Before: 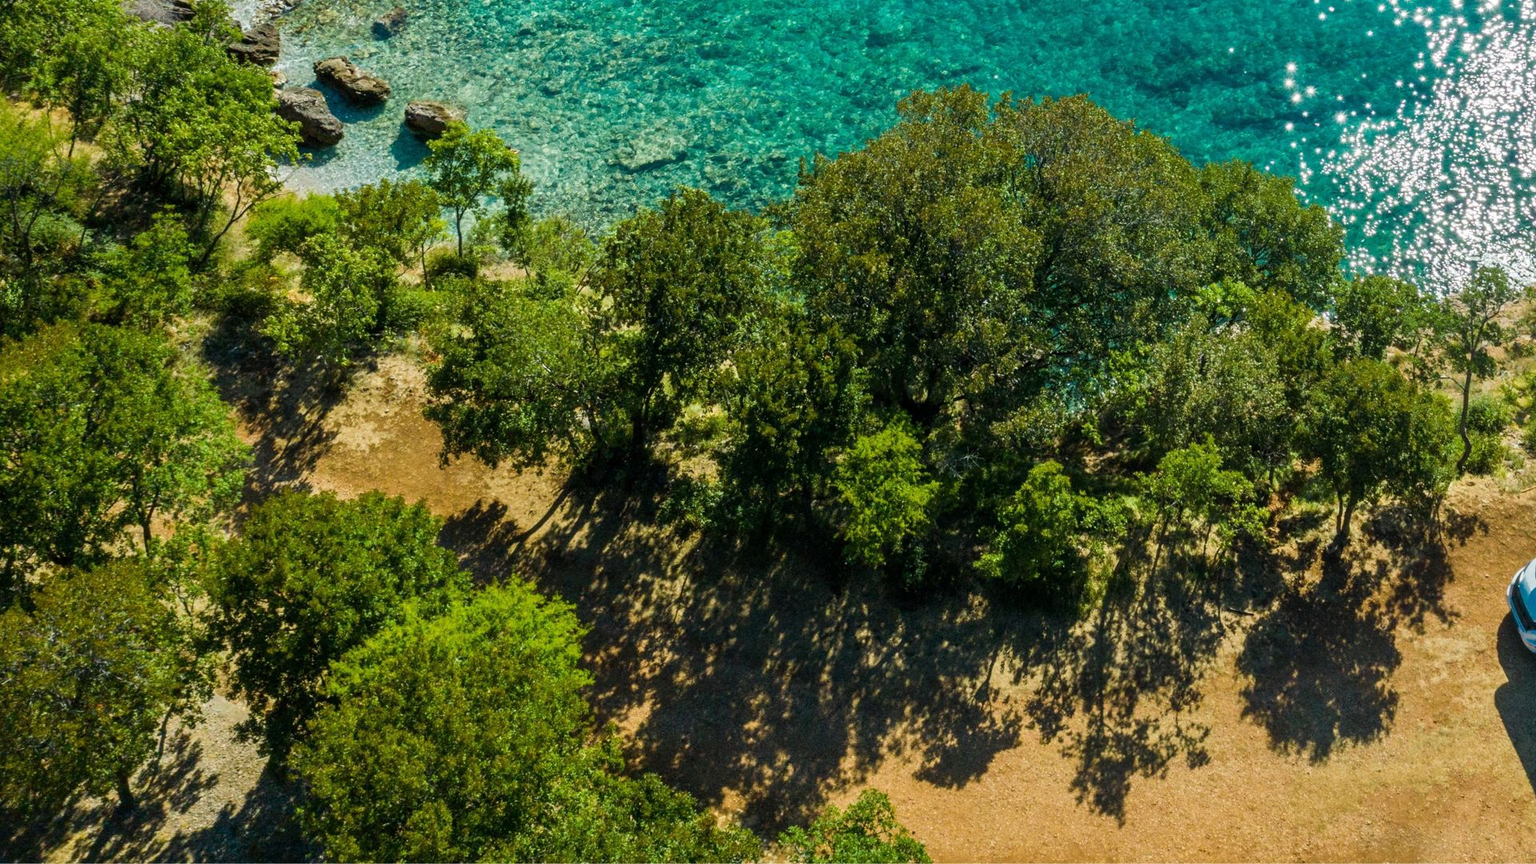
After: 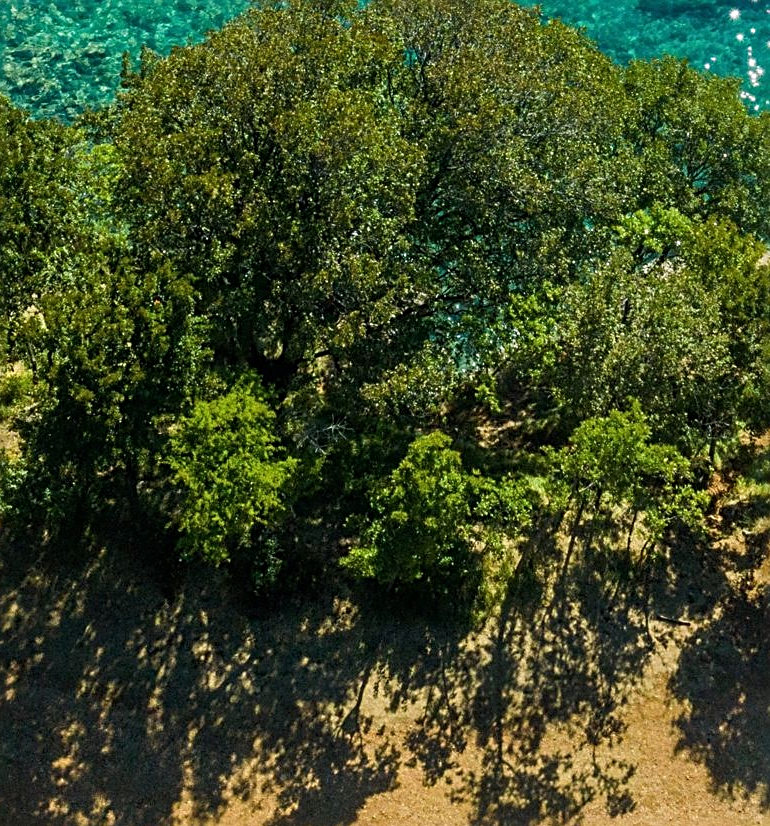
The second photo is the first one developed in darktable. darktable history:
tone equalizer: on, module defaults
sharpen: radius 2.767
crop: left 45.721%, top 13.393%, right 14.118%, bottom 10.01%
